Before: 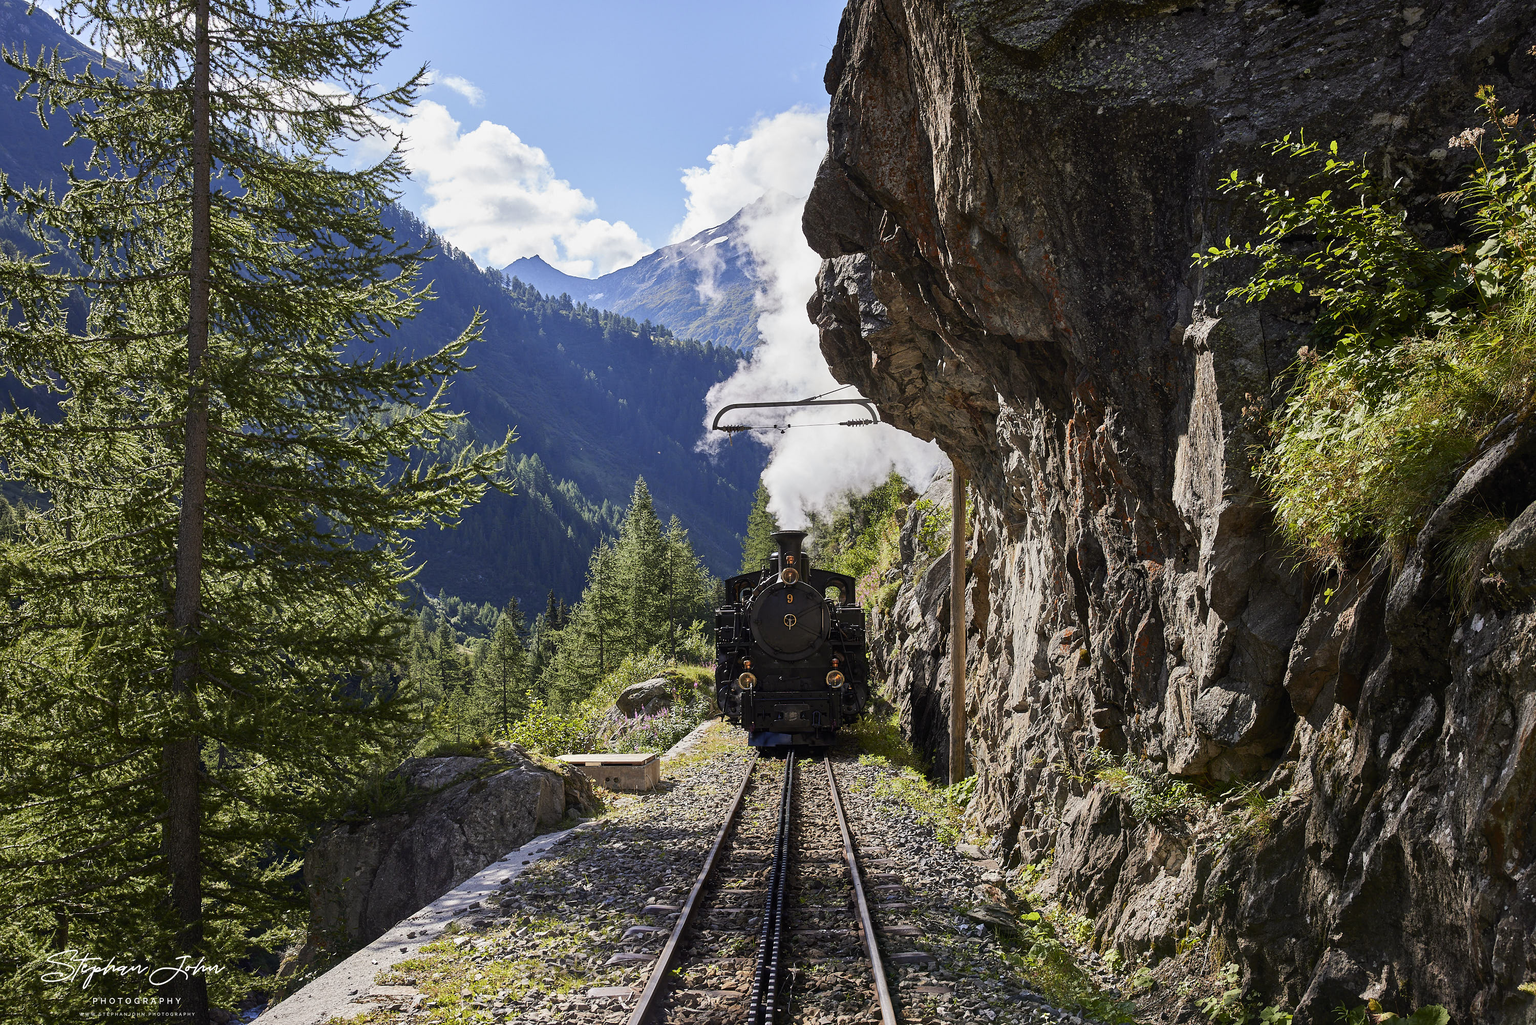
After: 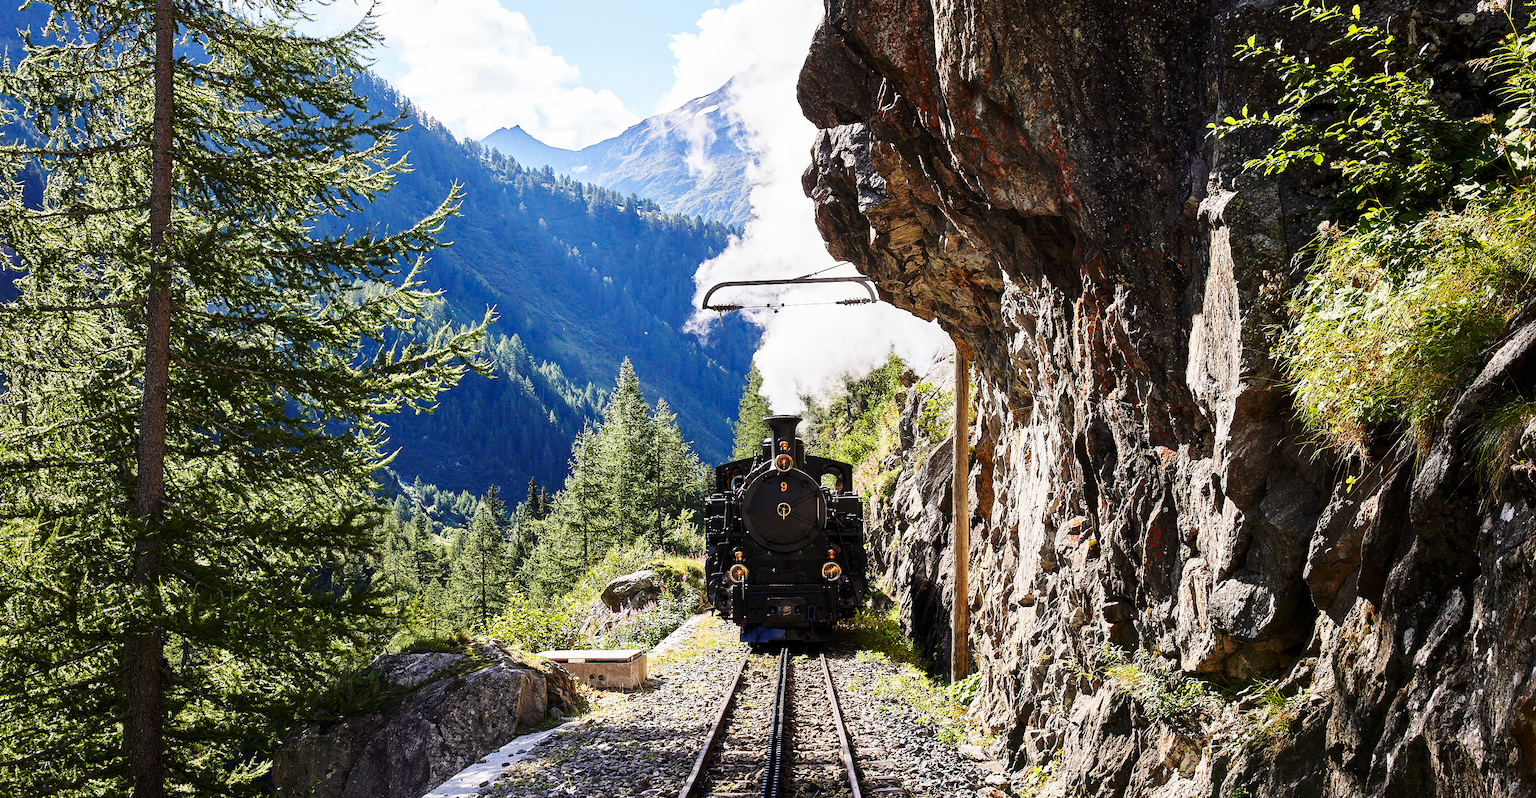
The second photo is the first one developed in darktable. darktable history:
crop and rotate: left 2.991%, top 13.302%, right 1.981%, bottom 12.636%
base curve: curves: ch0 [(0, 0) (0.032, 0.037) (0.105, 0.228) (0.435, 0.76) (0.856, 0.983) (1, 1)], preserve colors none
